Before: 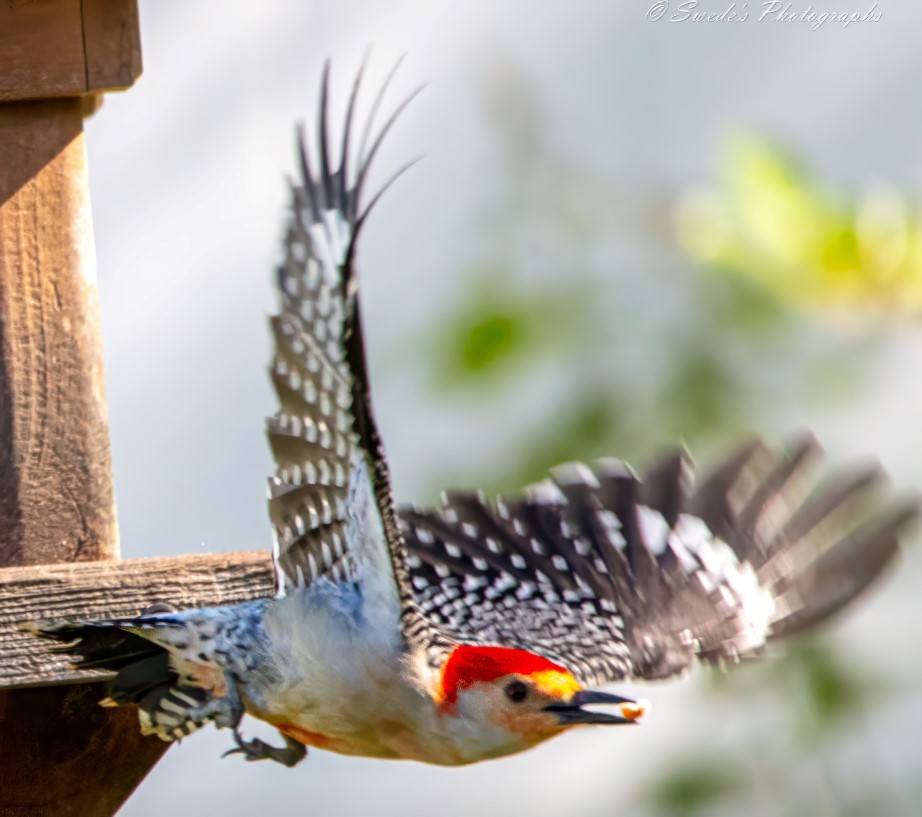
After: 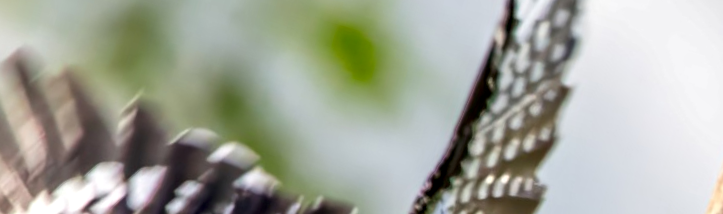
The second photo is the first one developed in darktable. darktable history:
crop and rotate: angle 16.12°, top 30.835%, bottom 35.653%
contrast equalizer: y [[0.586, 0.584, 0.576, 0.565, 0.552, 0.539], [0.5 ×6], [0.97, 0.959, 0.919, 0.859, 0.789, 0.717], [0 ×6], [0 ×6]]
